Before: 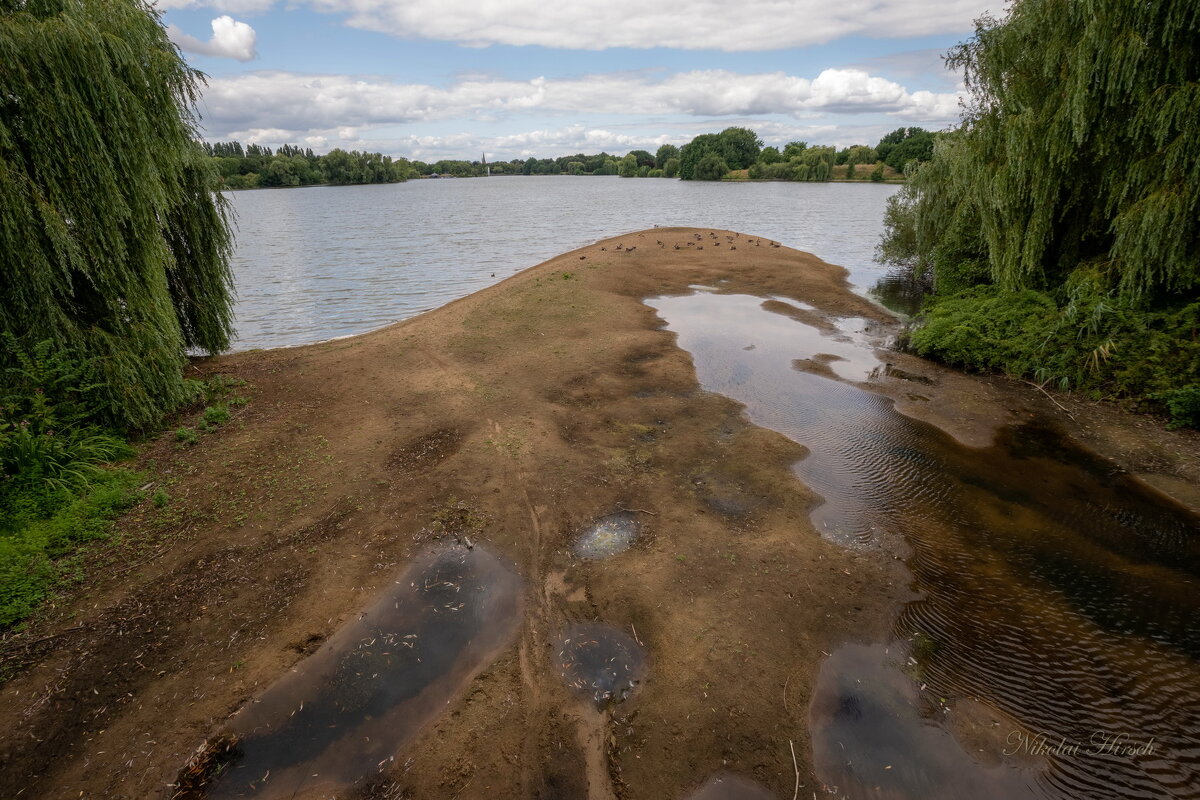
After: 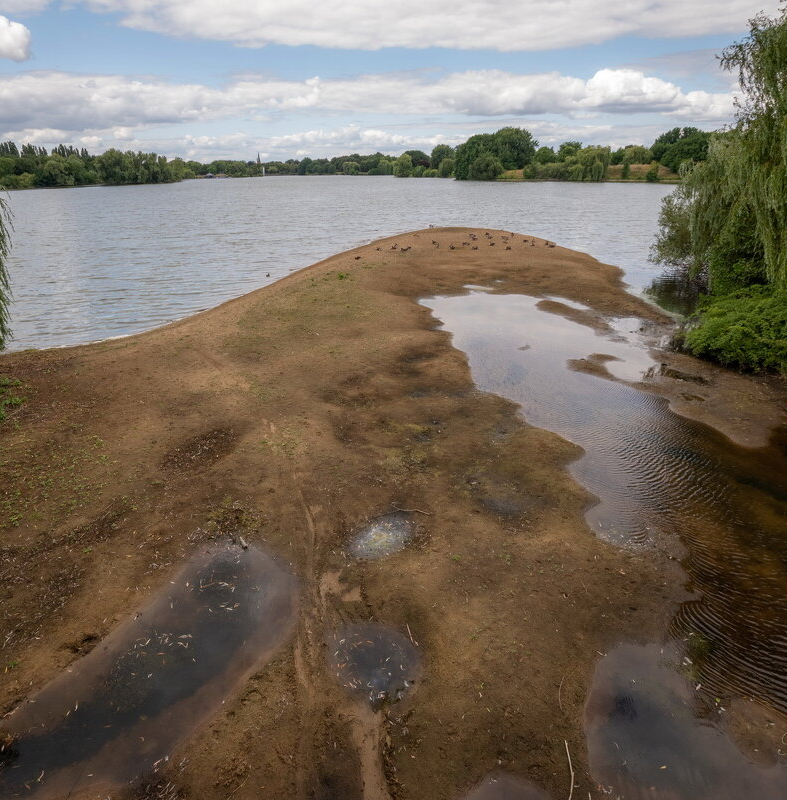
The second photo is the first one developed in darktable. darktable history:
crop and rotate: left 18.779%, right 15.565%
